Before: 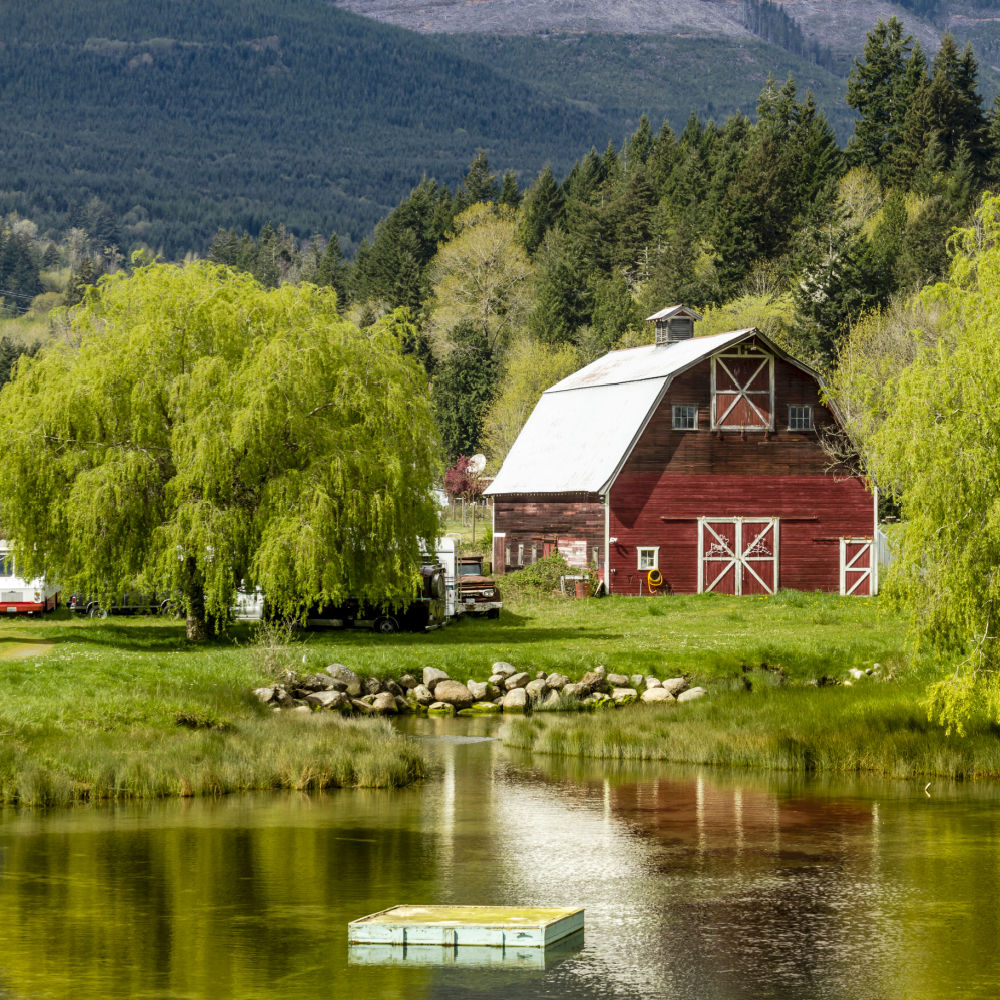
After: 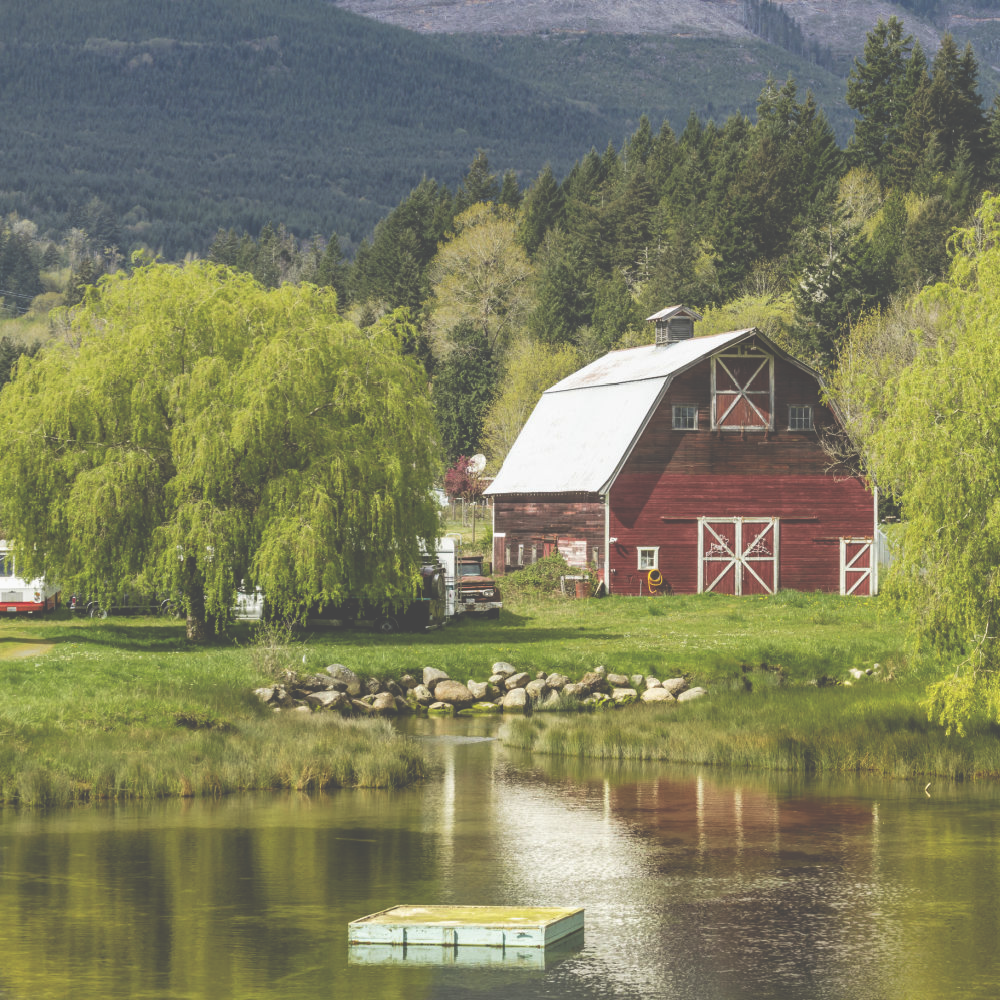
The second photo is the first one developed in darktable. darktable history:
exposure: black level correction -0.061, exposure -0.049 EV, compensate highlight preservation false
